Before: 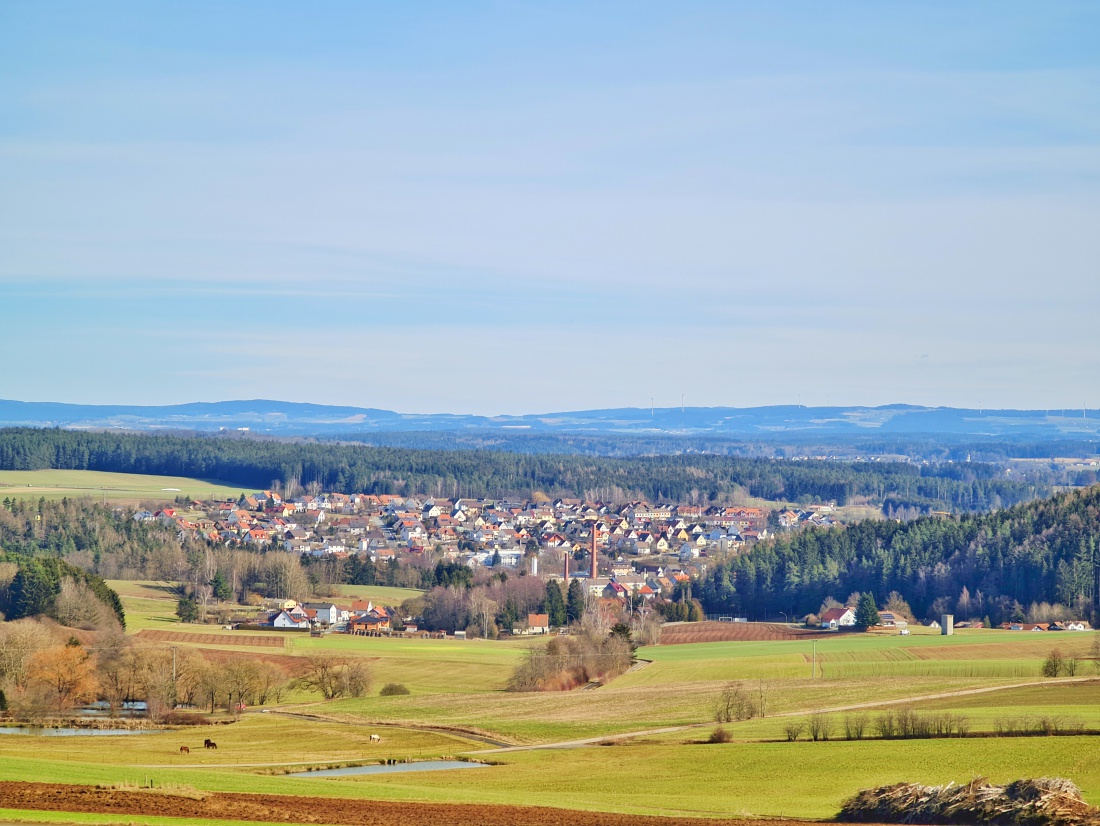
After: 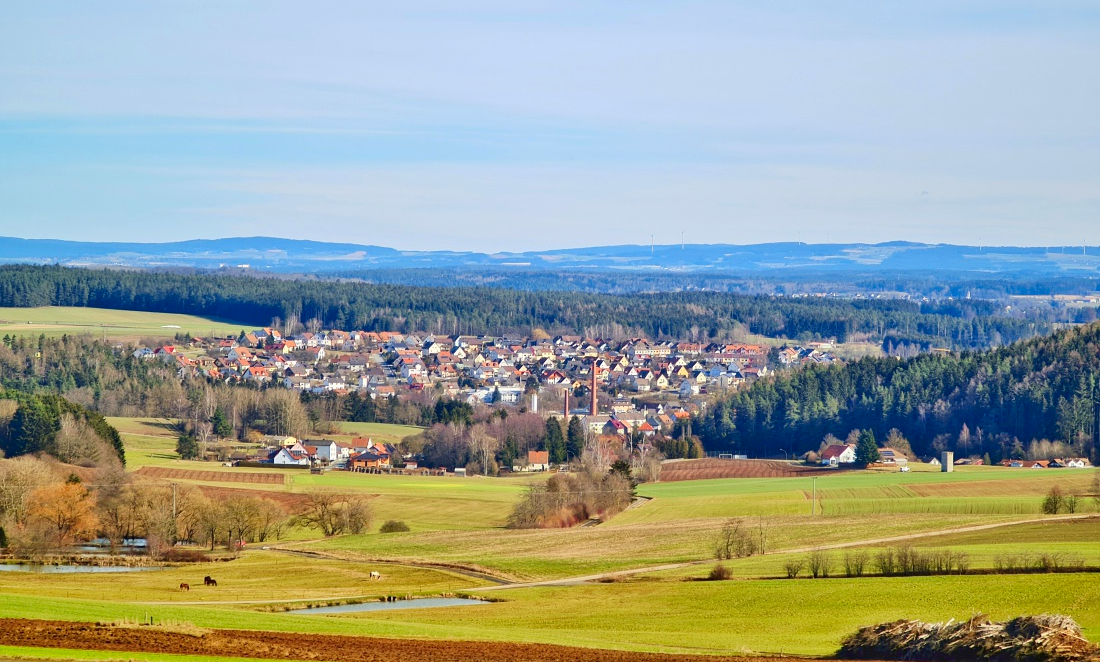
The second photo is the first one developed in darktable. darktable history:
contrast brightness saturation: contrast 0.132, brightness -0.049, saturation 0.164
crop and rotate: top 19.85%
